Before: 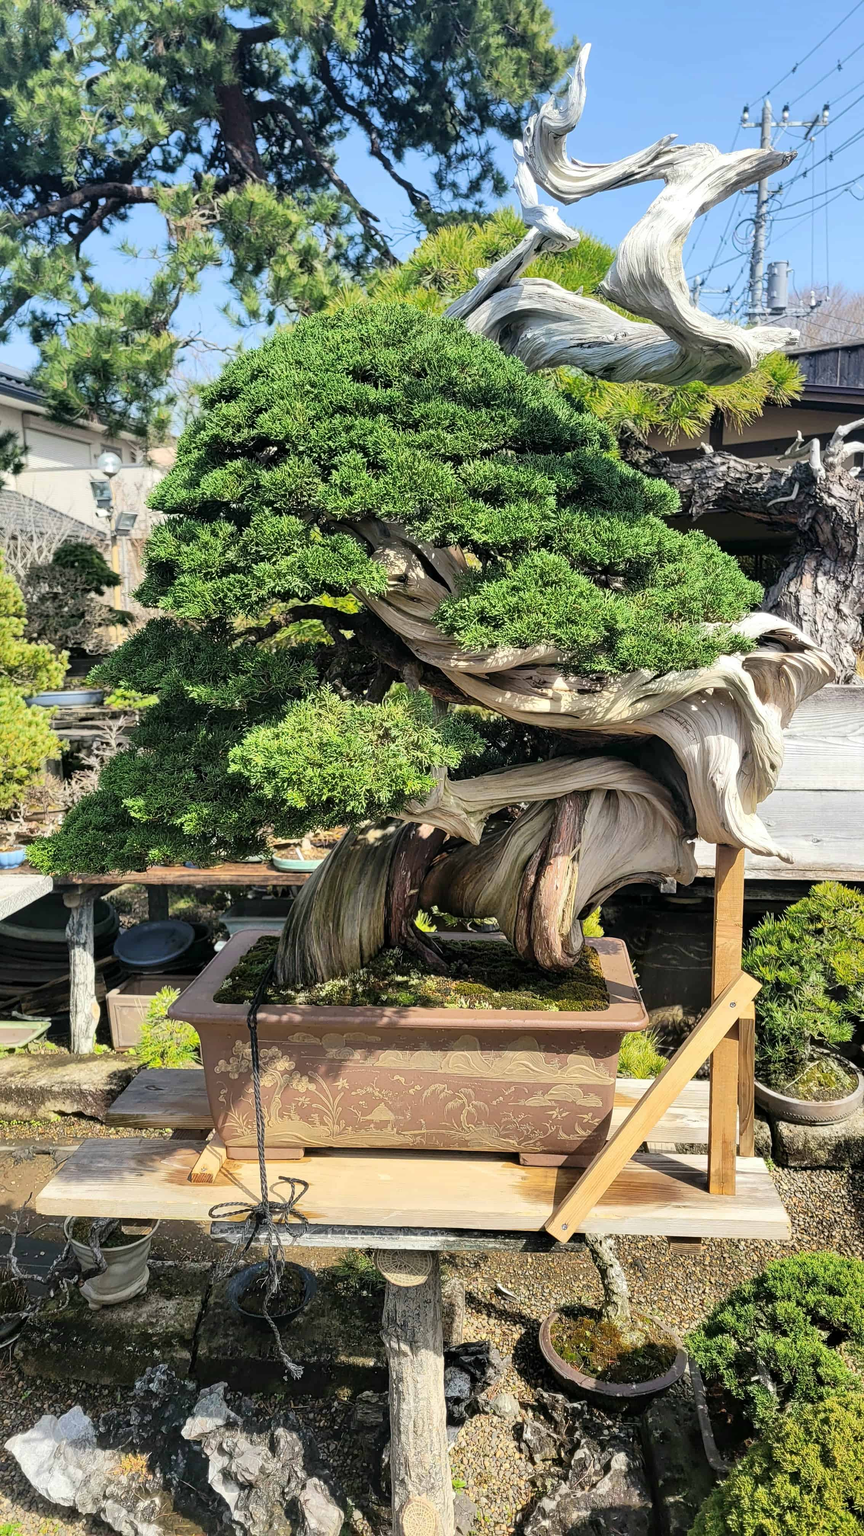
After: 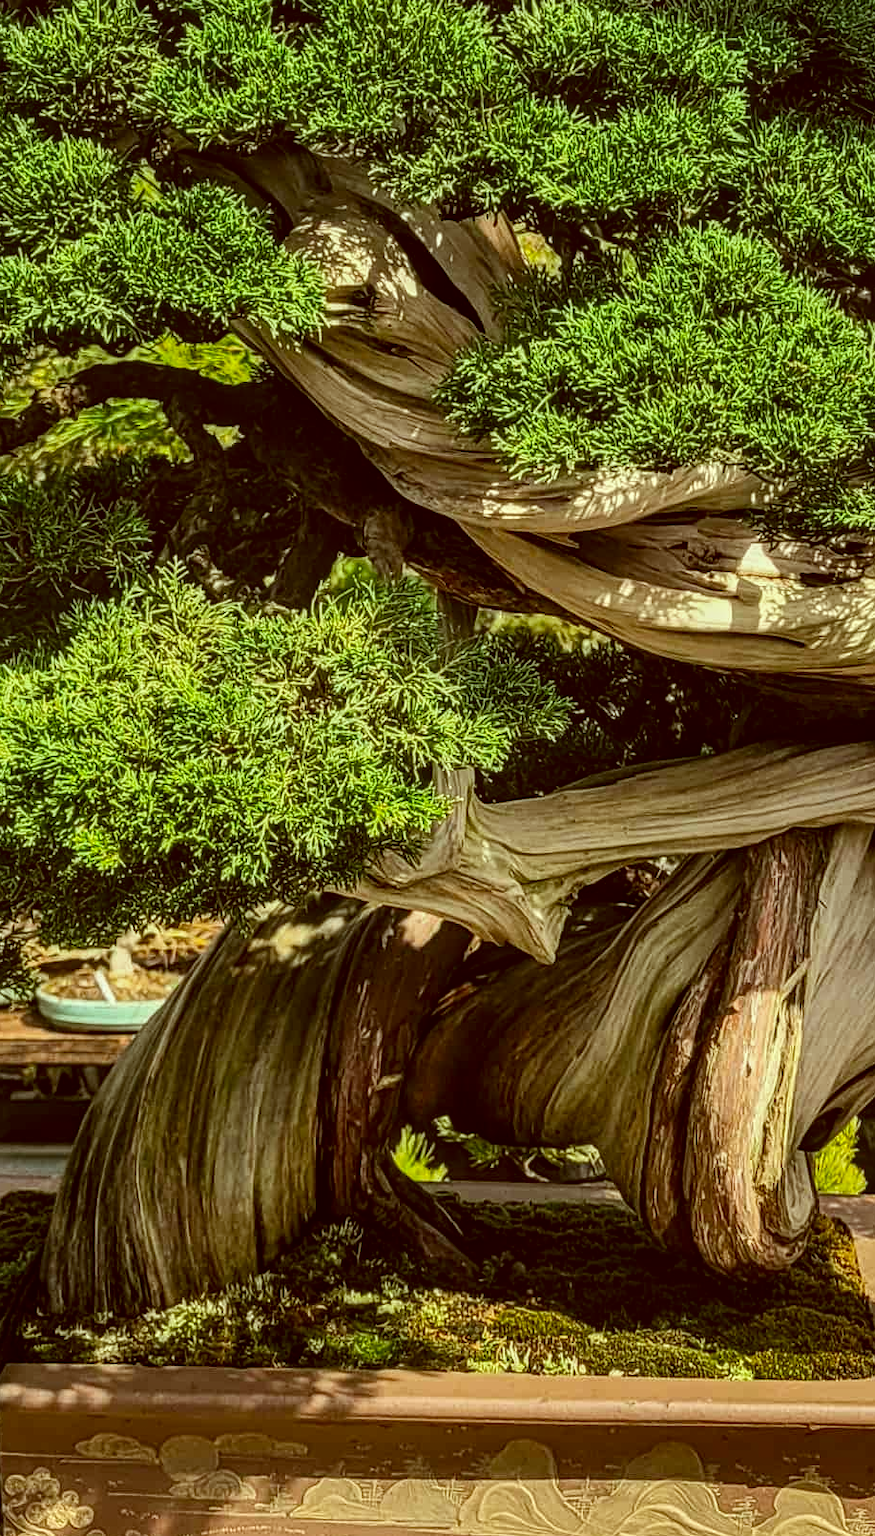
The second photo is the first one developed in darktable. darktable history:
crop: left 29.87%, top 29.971%, right 29.625%, bottom 30.093%
color correction: highlights a* -6.12, highlights b* 9.58, shadows a* 10.11, shadows b* 23.92
contrast brightness saturation: contrast 0.065, brightness -0.127, saturation 0.055
local contrast: highlights 5%, shadows 5%, detail 133%
